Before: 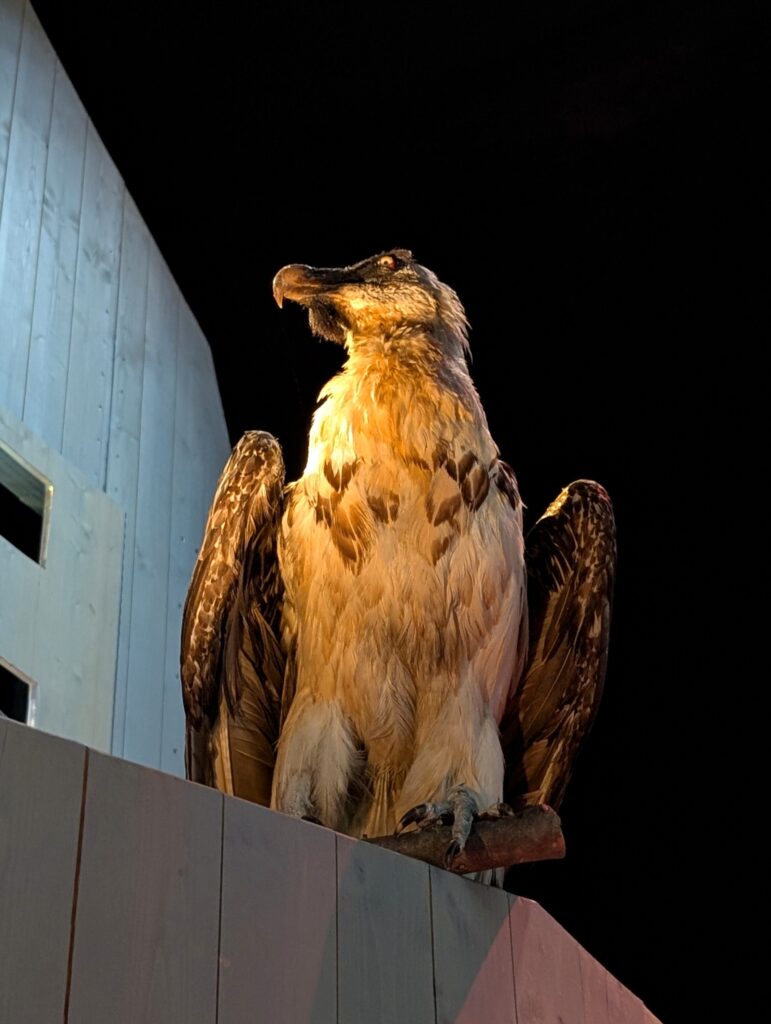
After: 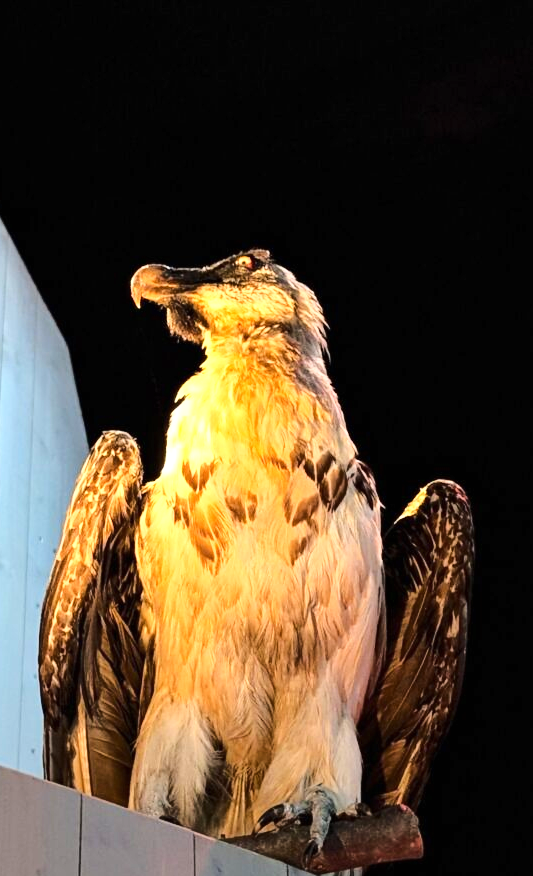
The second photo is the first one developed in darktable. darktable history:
base curve: curves: ch0 [(0, 0) (0.032, 0.037) (0.105, 0.228) (0.435, 0.76) (0.856, 0.983) (1, 1)], preserve colors average RGB
crop: left 18.477%, right 12.306%, bottom 14.427%
exposure: black level correction 0, exposure 0.498 EV, compensate exposure bias true, compensate highlight preservation false
